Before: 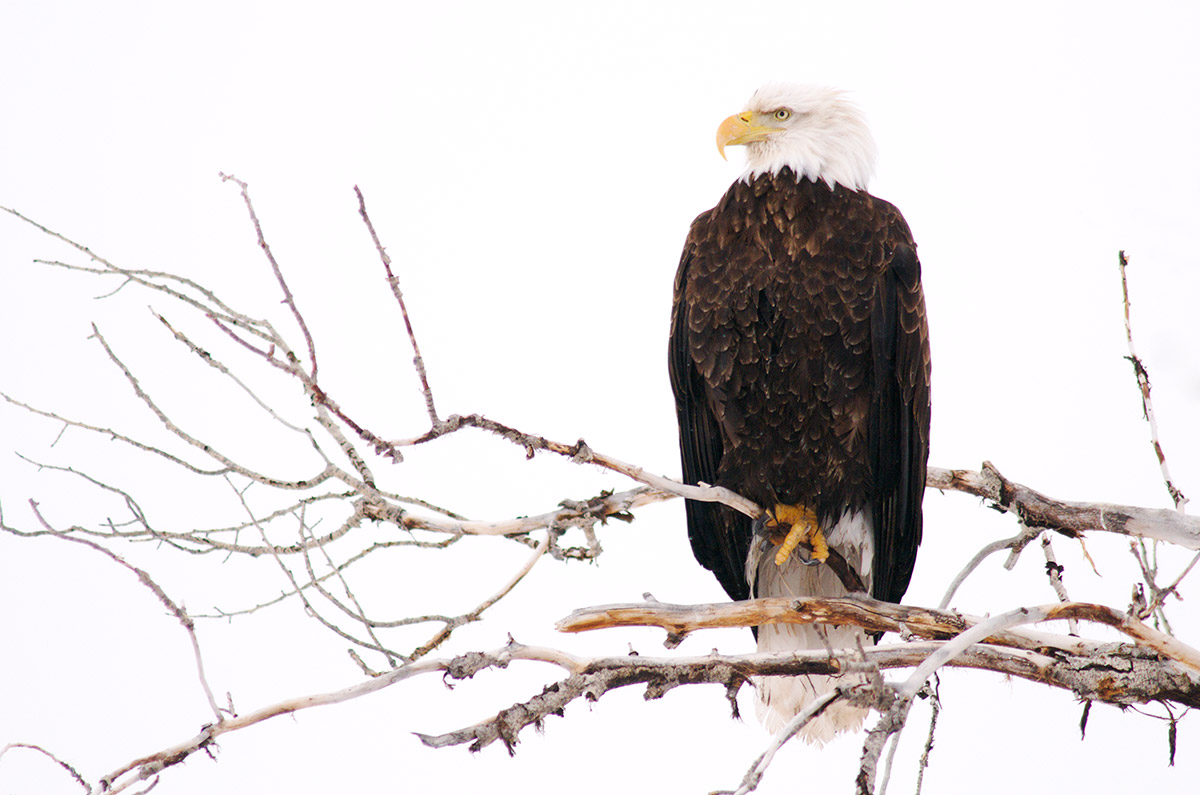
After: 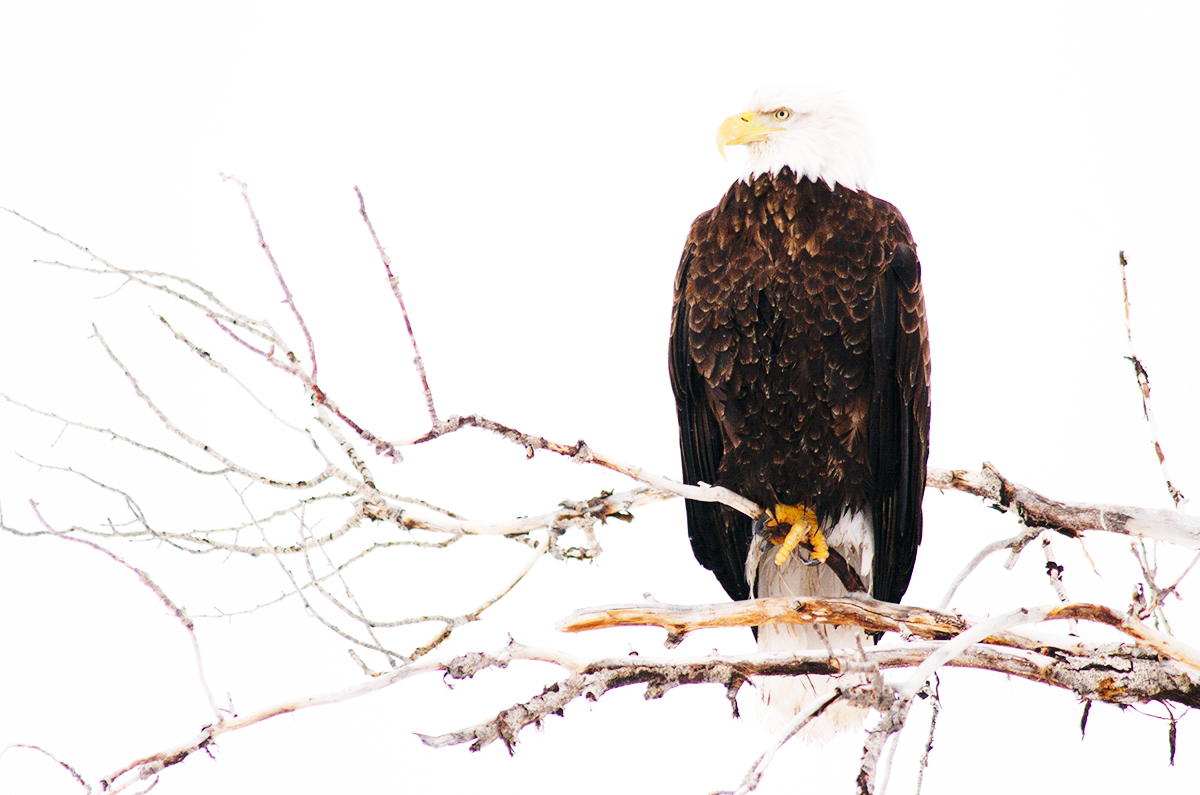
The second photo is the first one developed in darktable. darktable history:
base curve: curves: ch0 [(0, 0) (0.028, 0.03) (0.121, 0.232) (0.46, 0.748) (0.859, 0.968) (1, 1)], preserve colors none
color correction: highlights a* -0.097, highlights b* 0.076
